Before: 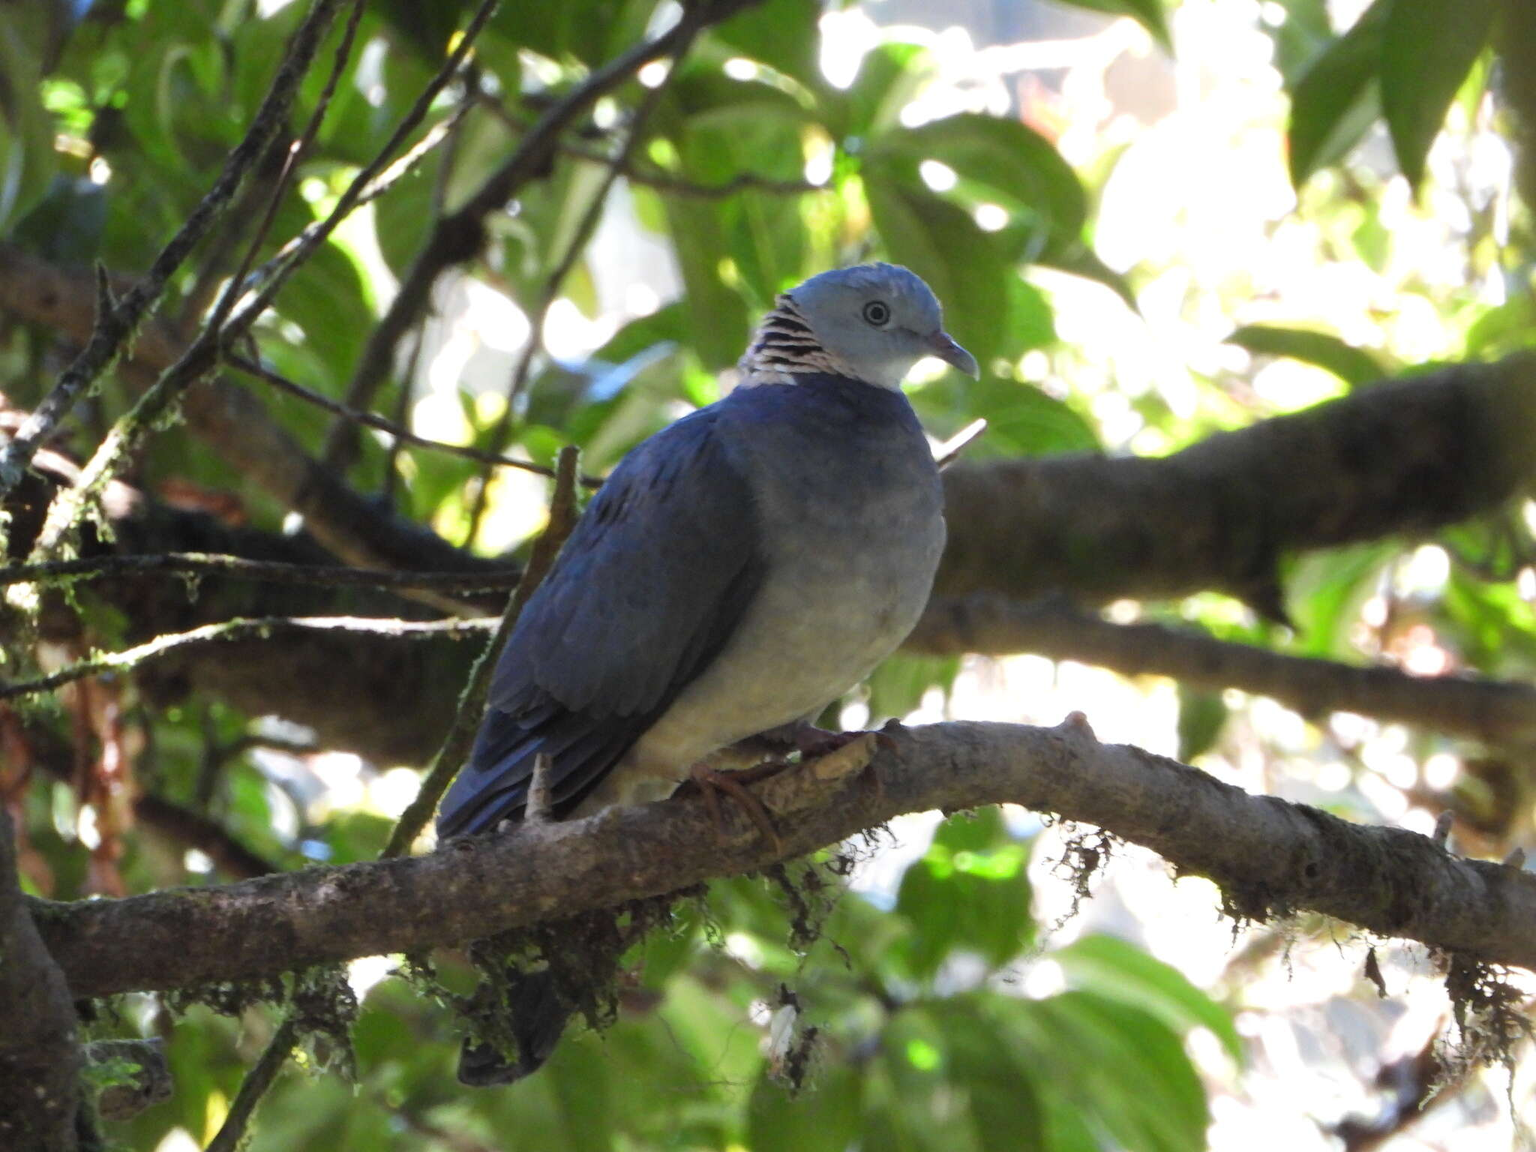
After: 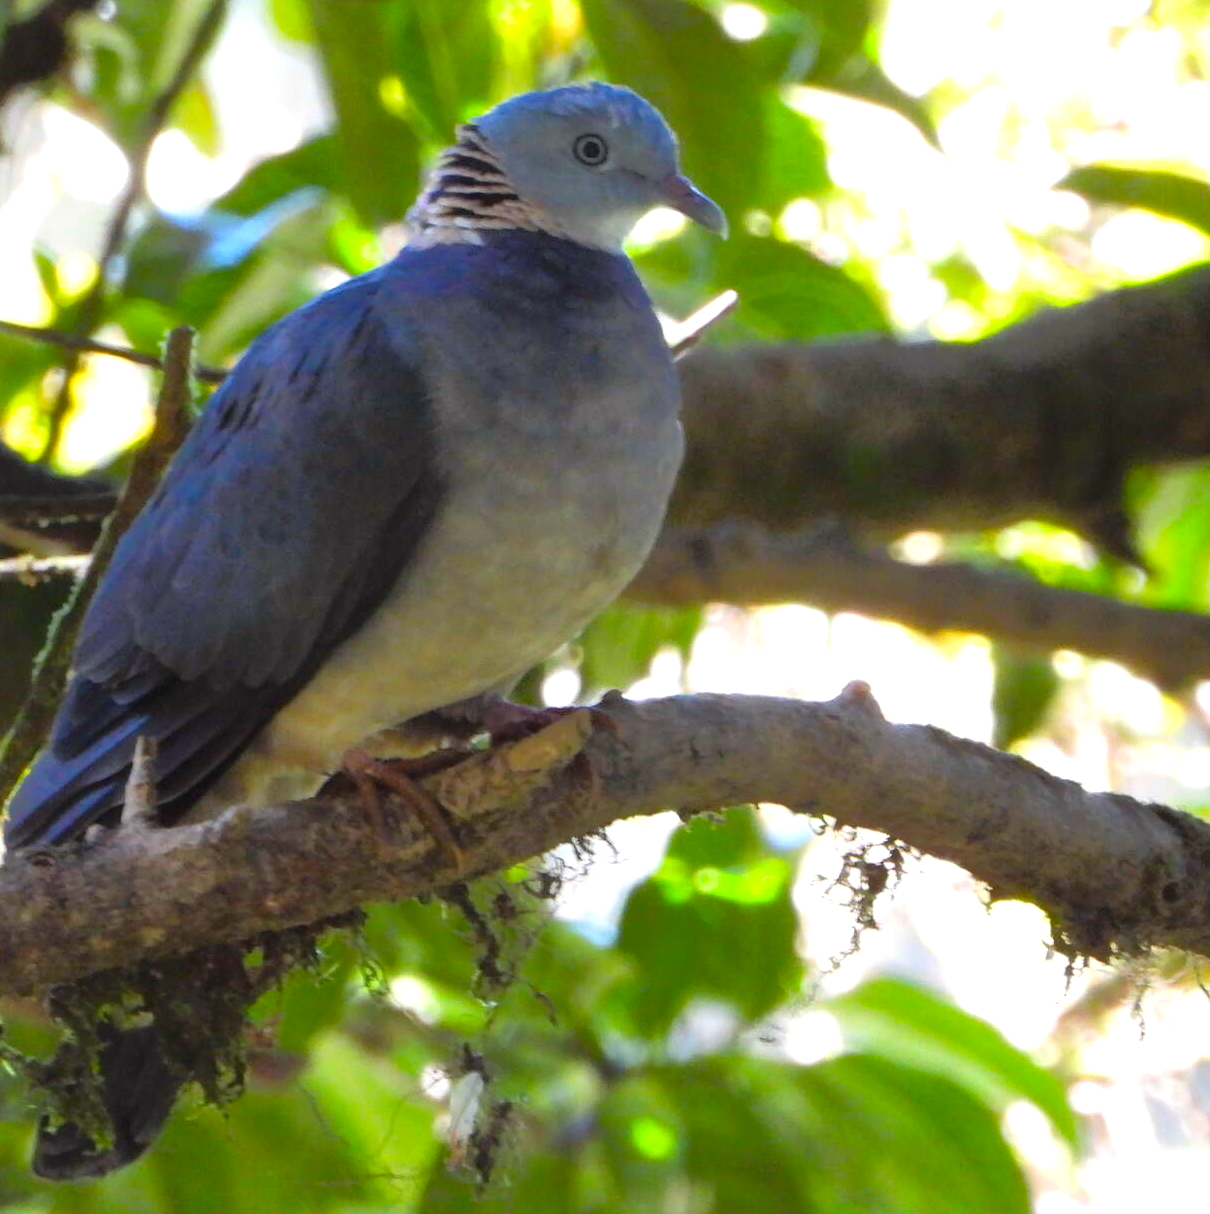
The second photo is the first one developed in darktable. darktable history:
exposure: exposure 2.214 EV, compensate highlight preservation false
tone equalizer: -8 EV -1.99 EV, -7 EV -2 EV, -6 EV -1.98 EV, -5 EV -1.97 EV, -4 EV -1.99 EV, -3 EV -1.99 EV, -2 EV -2 EV, -1 EV -1.61 EV, +0 EV -1.99 EV
crop and rotate: left 28.231%, top 17.483%, right 12.663%, bottom 3.443%
color balance rgb: shadows lift › chroma 1.039%, shadows lift › hue 28.97°, perceptual saturation grading › global saturation 9.573%, global vibrance 40.322%
base curve: preserve colors none
